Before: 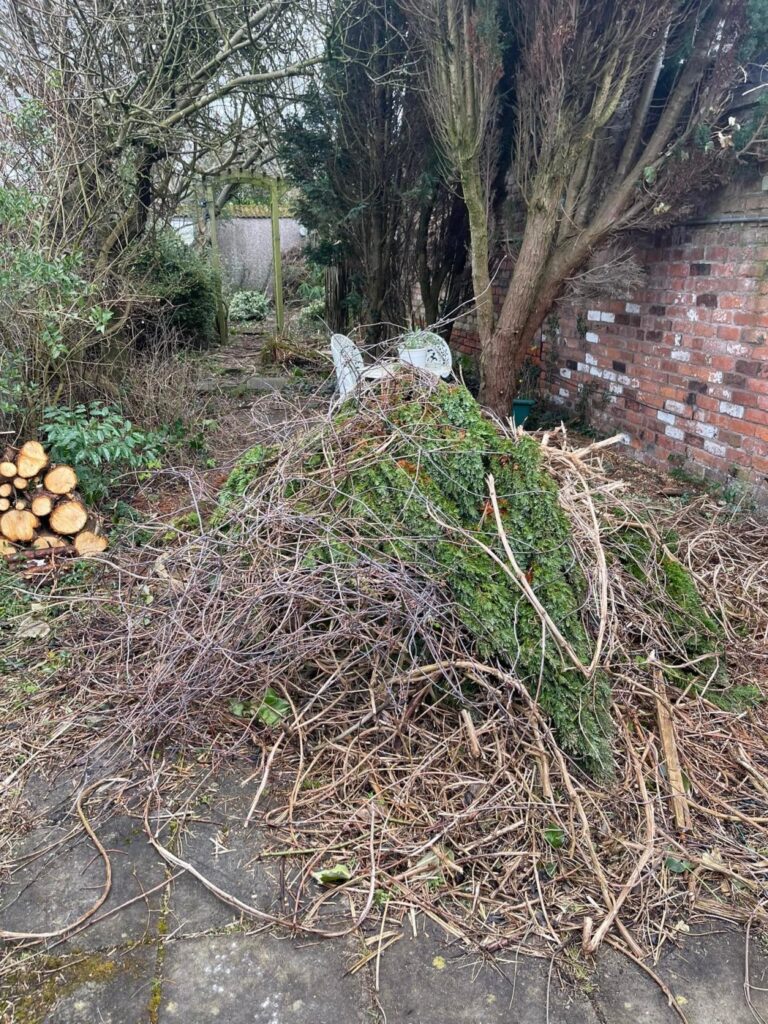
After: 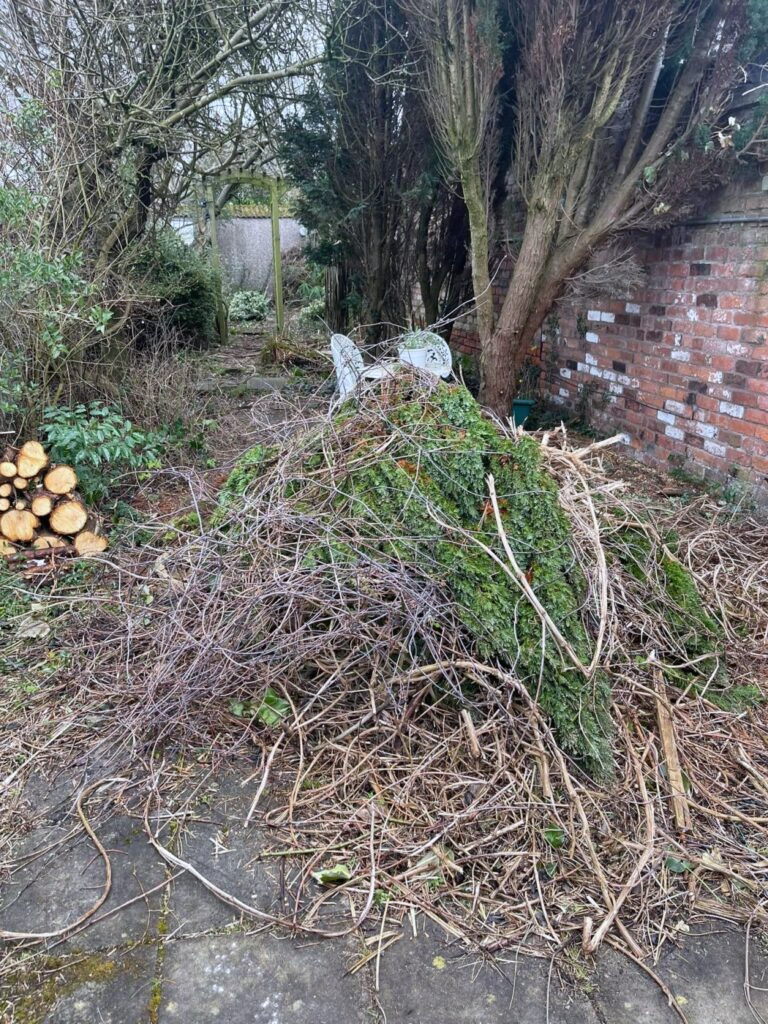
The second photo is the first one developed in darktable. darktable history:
white balance: red 0.974, blue 1.044
